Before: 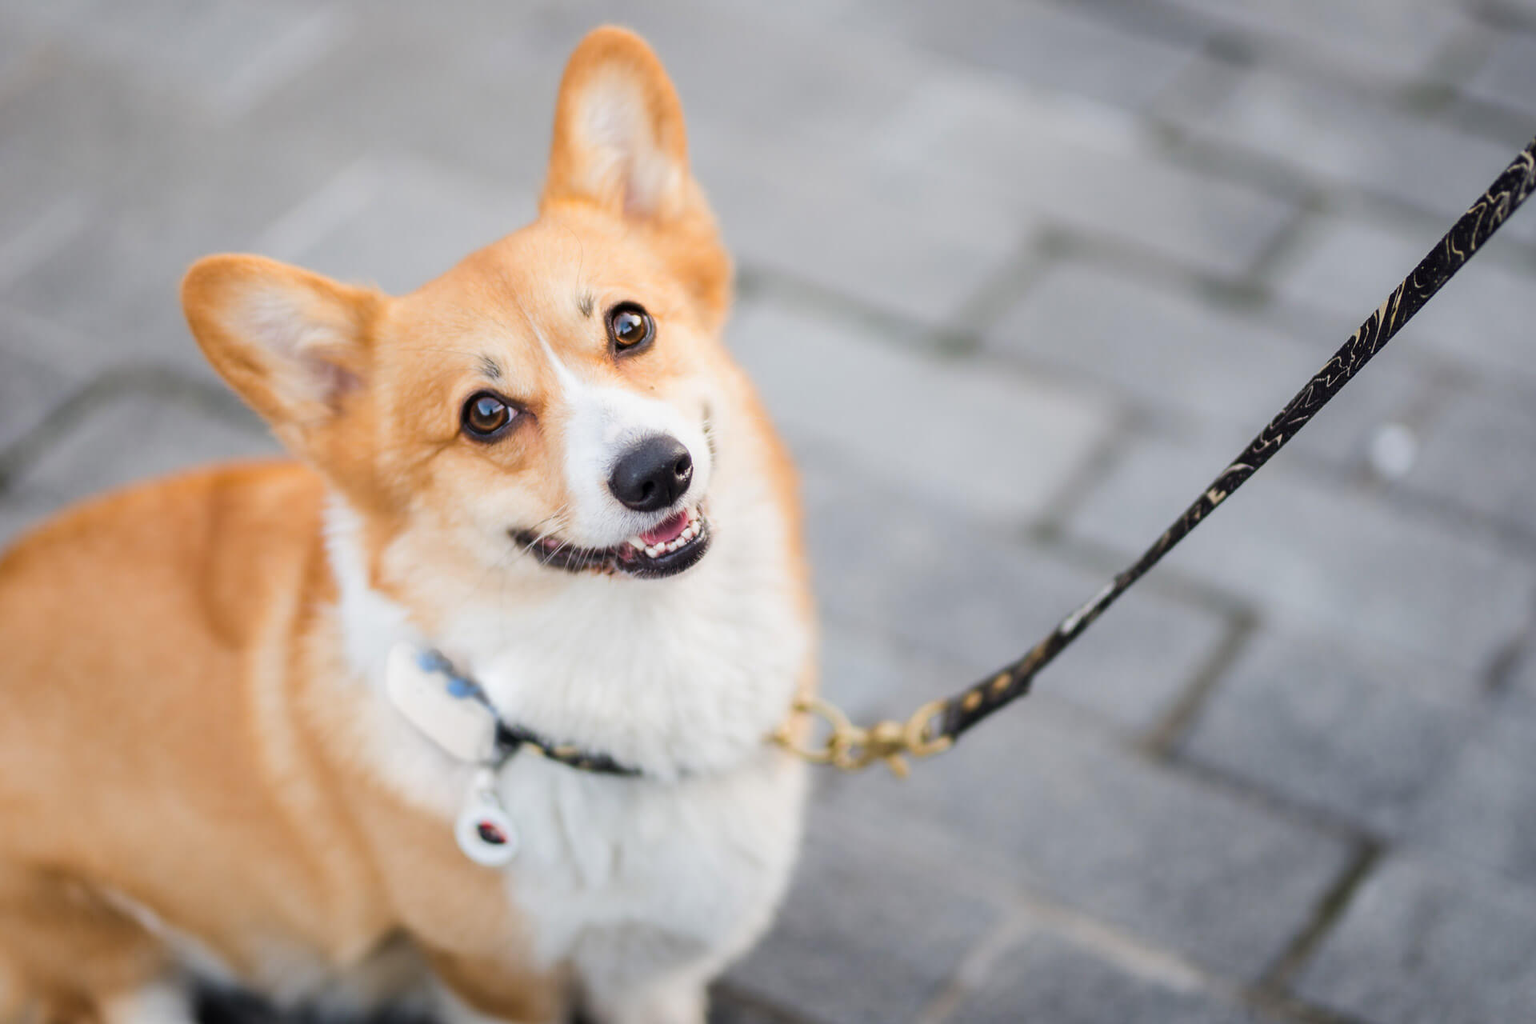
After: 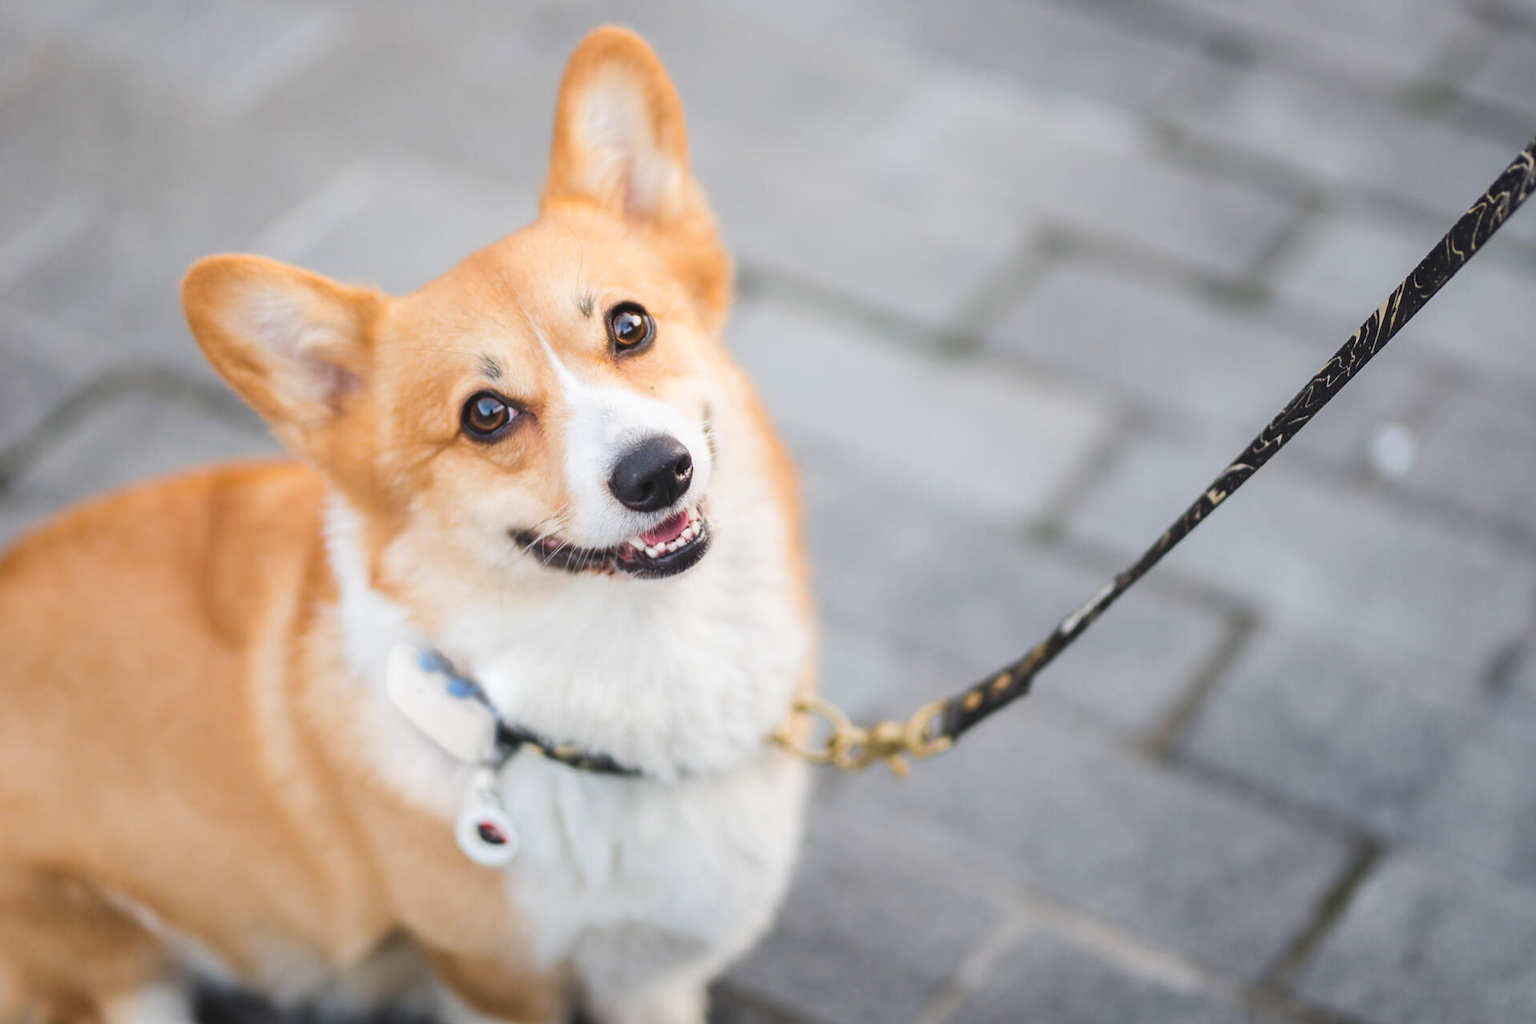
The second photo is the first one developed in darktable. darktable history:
exposure: black level correction -0.008, exposure 0.067 EV, compensate highlight preservation false
